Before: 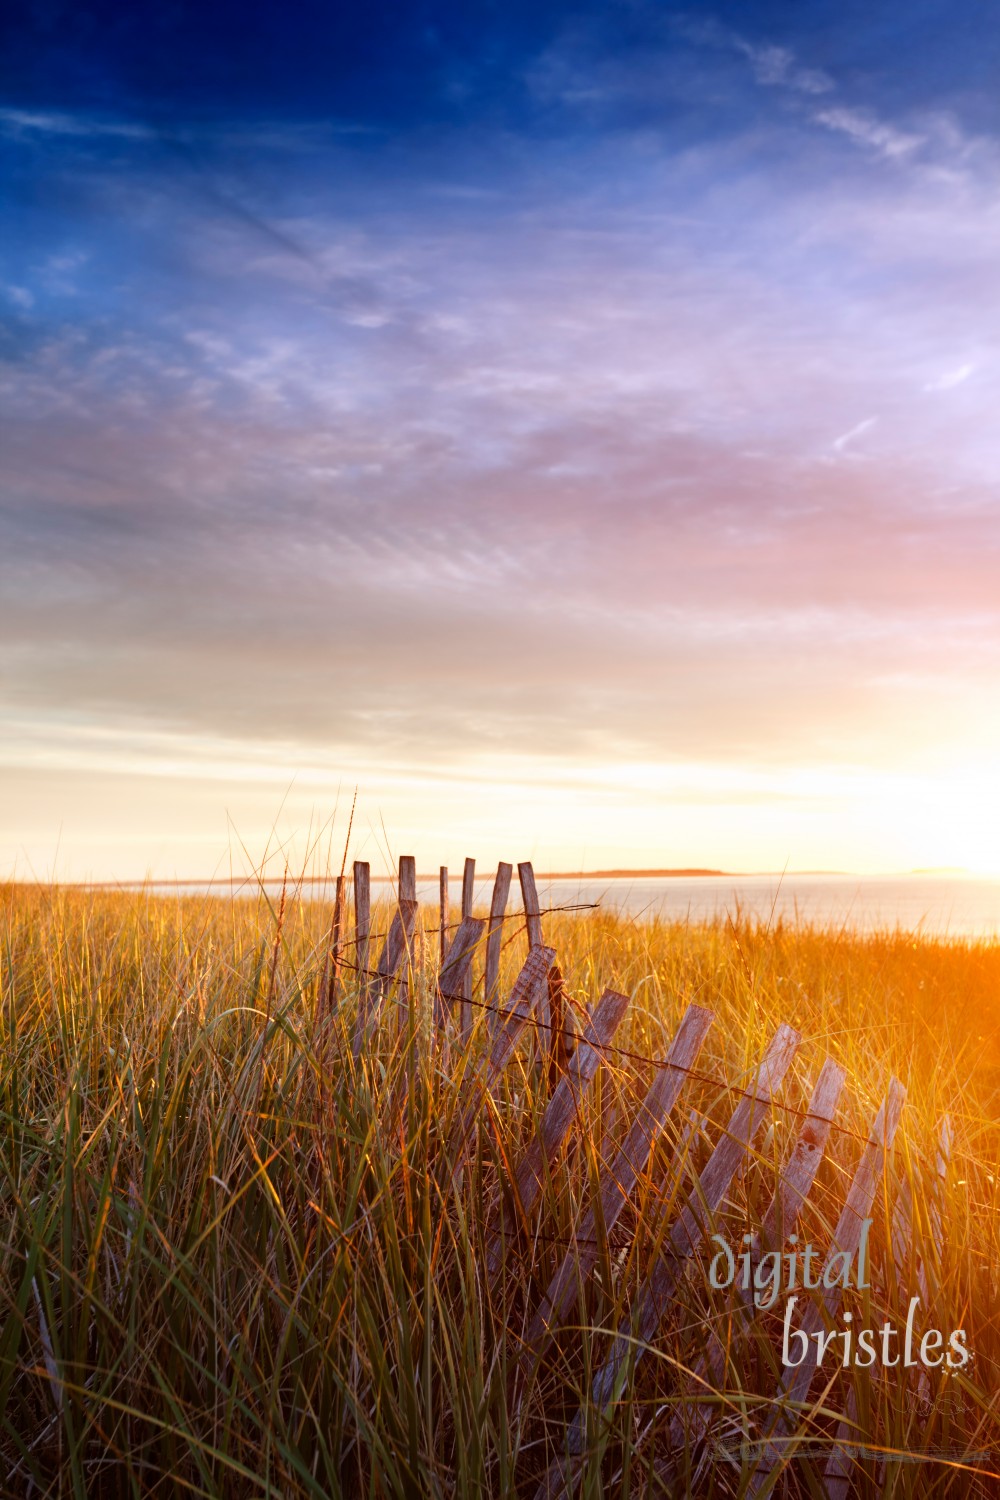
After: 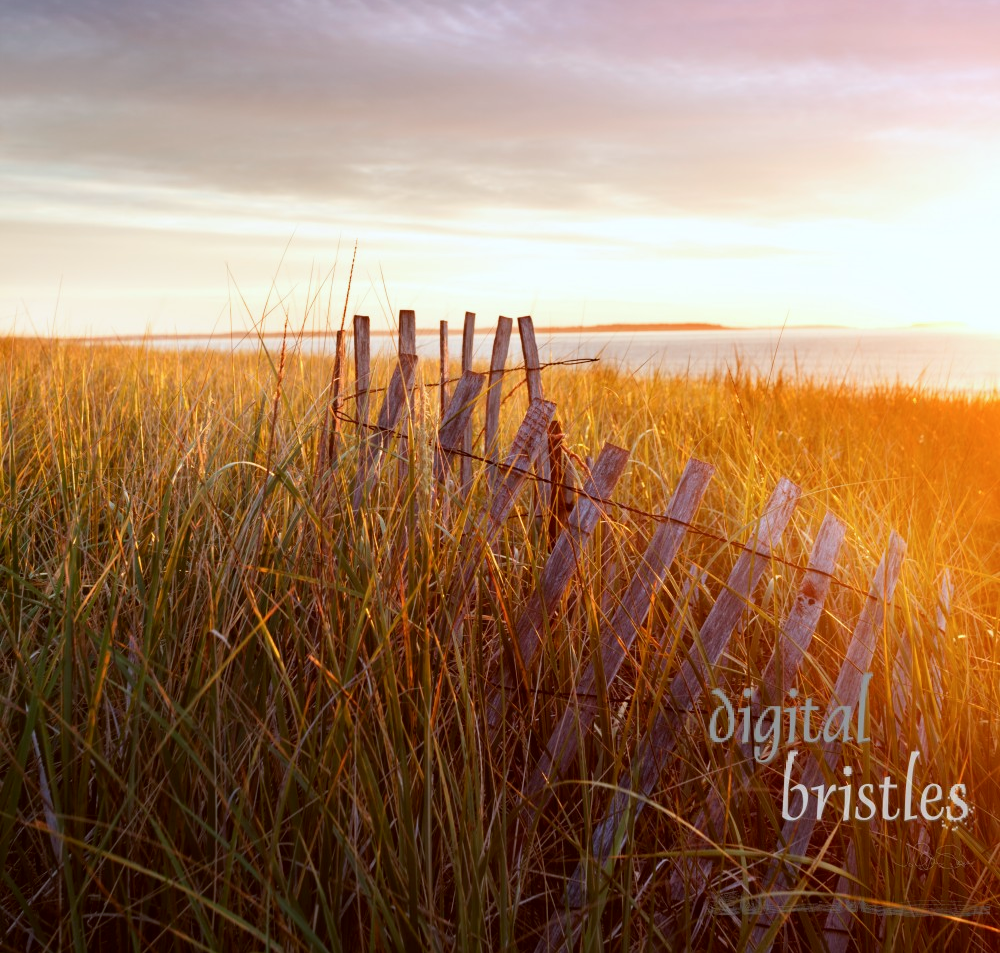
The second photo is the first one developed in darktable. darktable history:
color correction: highlights a* -3.28, highlights b* -6.24, shadows a* 3.1, shadows b* 5.19
crop and rotate: top 36.435%
